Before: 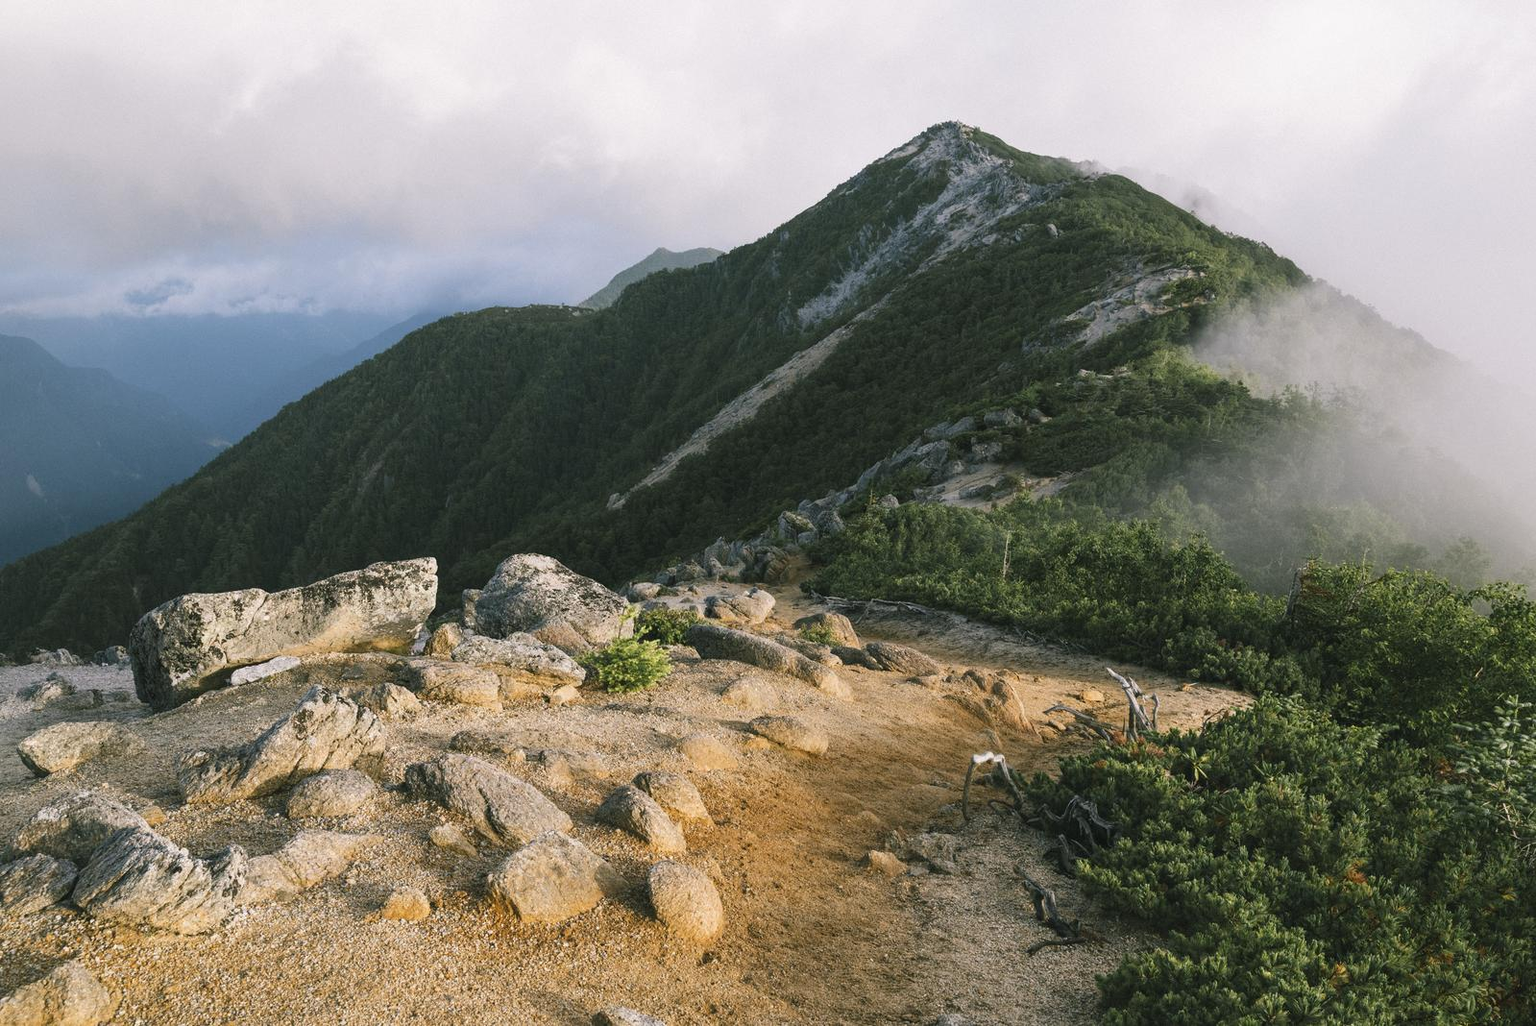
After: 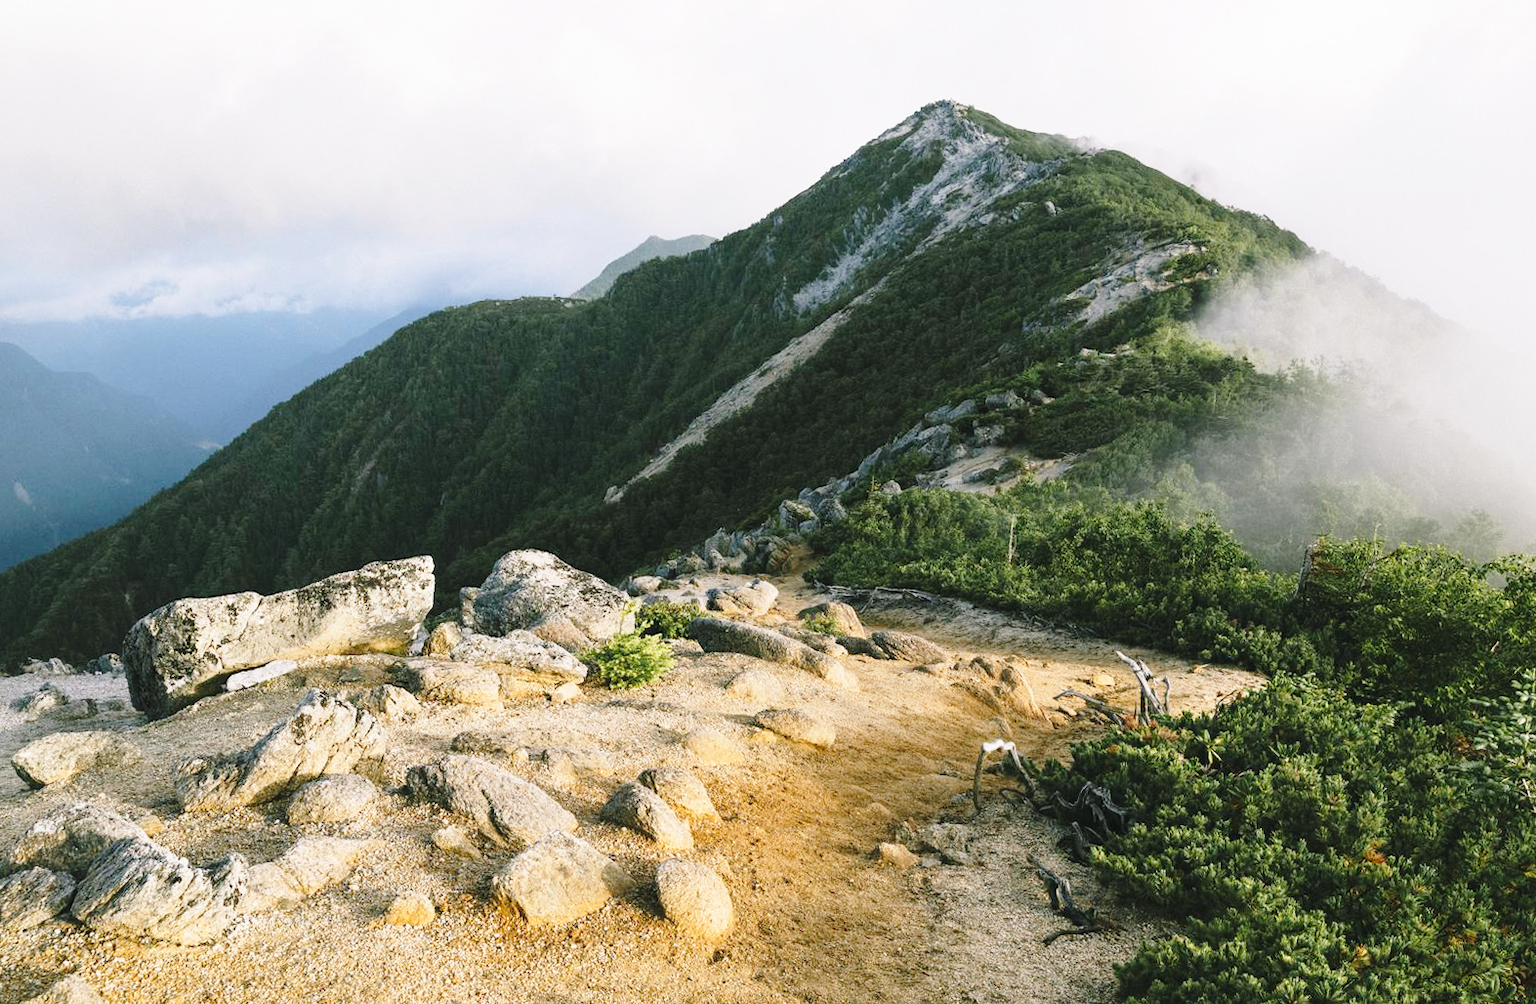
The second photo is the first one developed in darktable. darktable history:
base curve: curves: ch0 [(0, 0) (0.028, 0.03) (0.121, 0.232) (0.46, 0.748) (0.859, 0.968) (1, 1)], preserve colors none
rotate and perspective: rotation -1.42°, crop left 0.016, crop right 0.984, crop top 0.035, crop bottom 0.965
